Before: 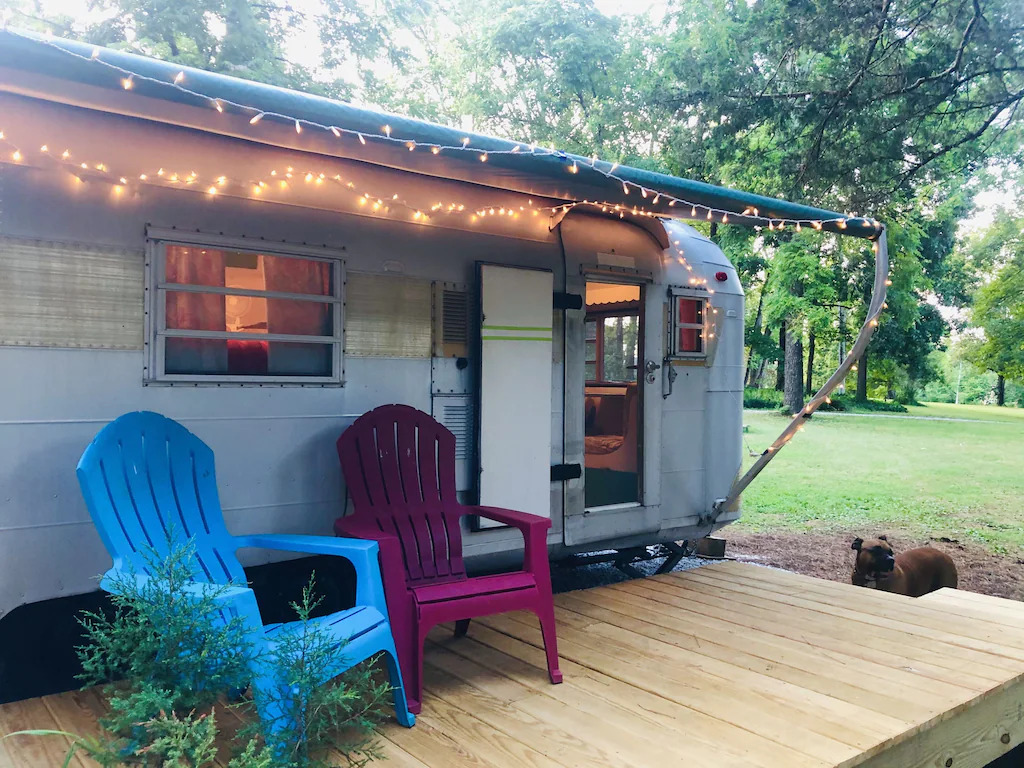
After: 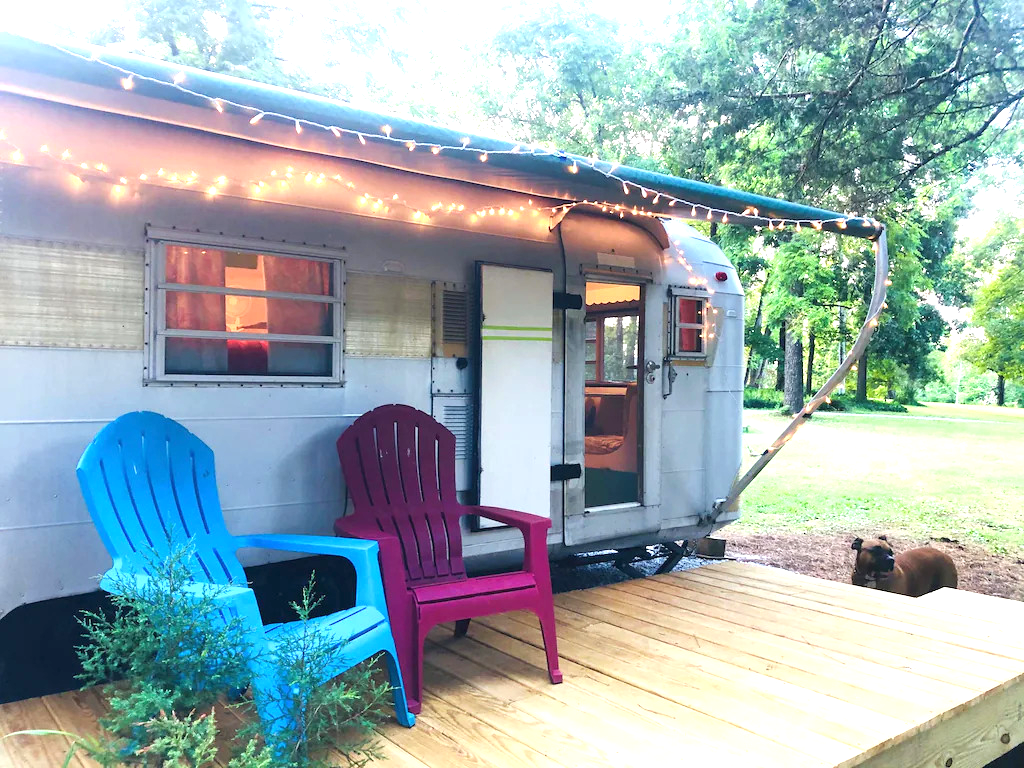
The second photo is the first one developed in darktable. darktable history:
color correction: highlights a* 0.003, highlights b* -0.283
exposure: exposure 1 EV, compensate highlight preservation false
